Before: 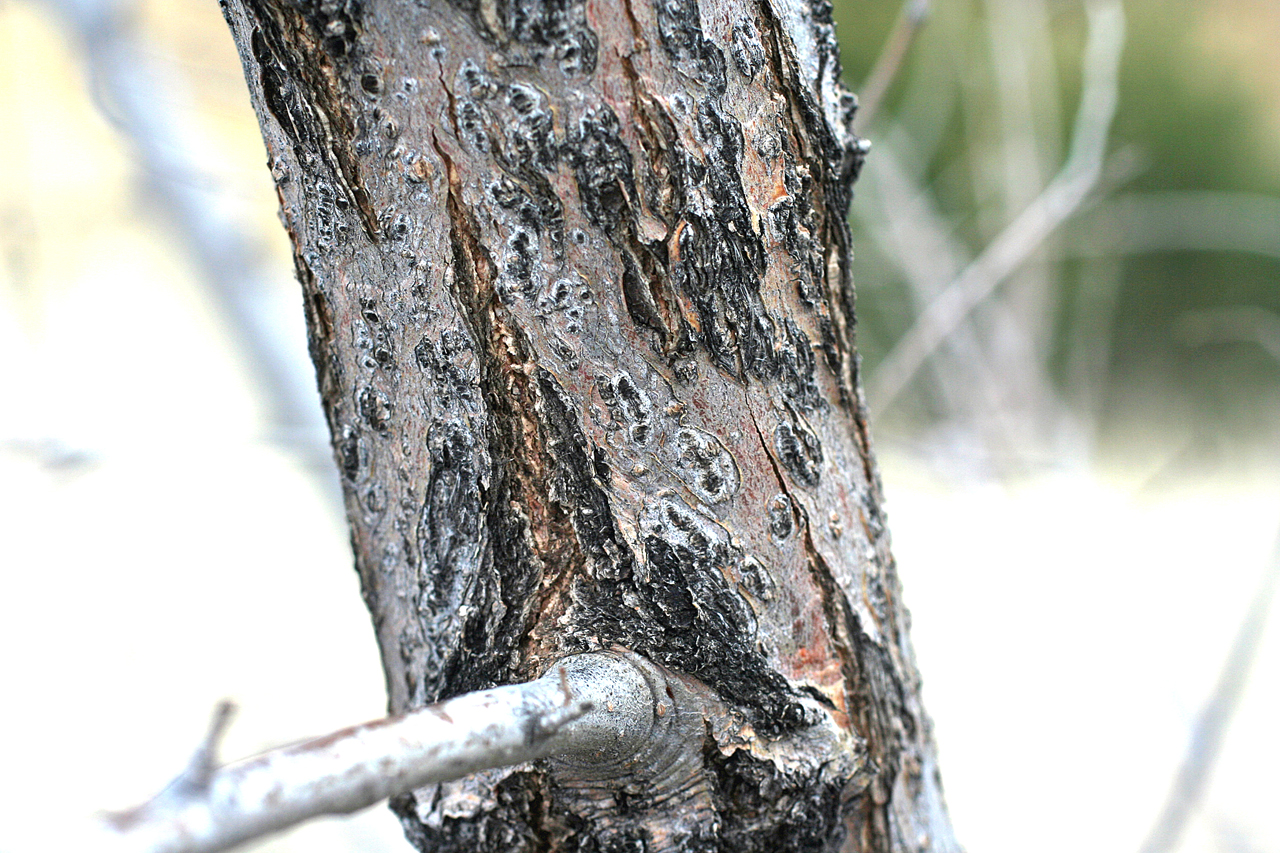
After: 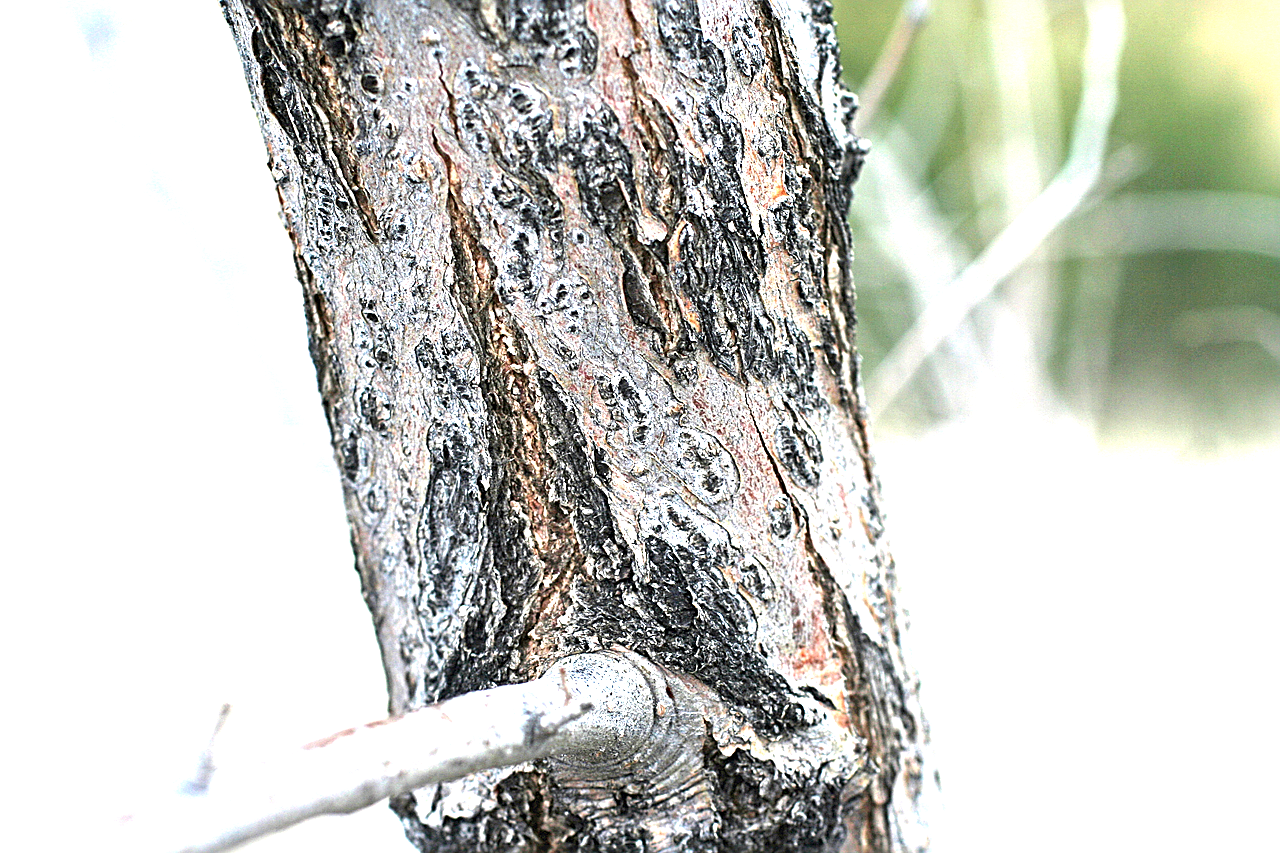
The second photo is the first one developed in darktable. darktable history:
sharpen: radius 3.119
exposure: exposure 1 EV, compensate highlight preservation false
